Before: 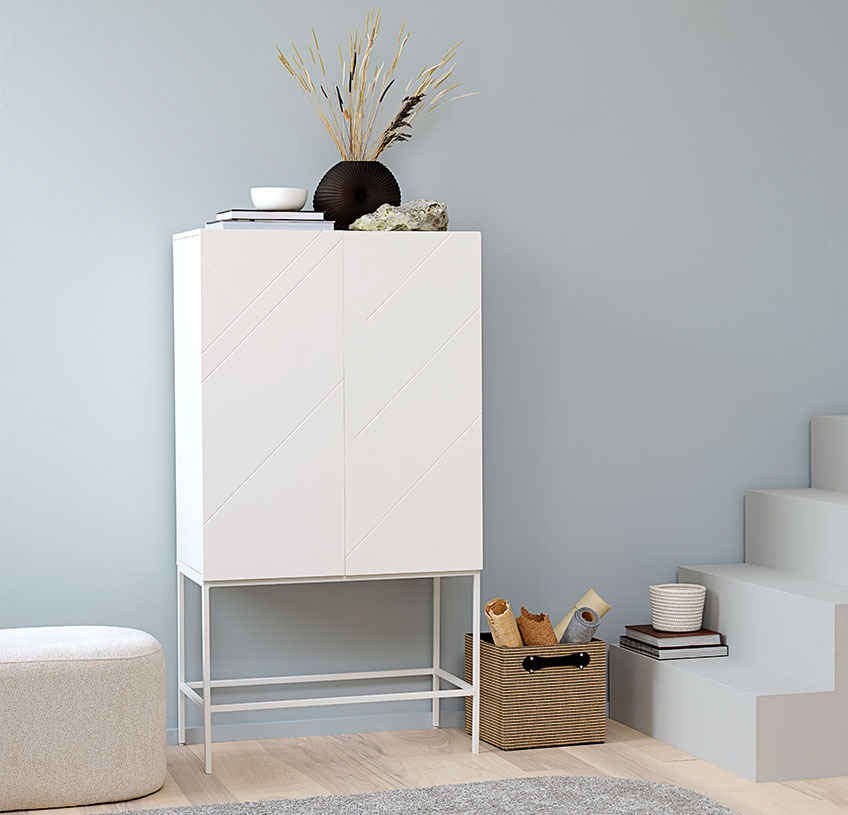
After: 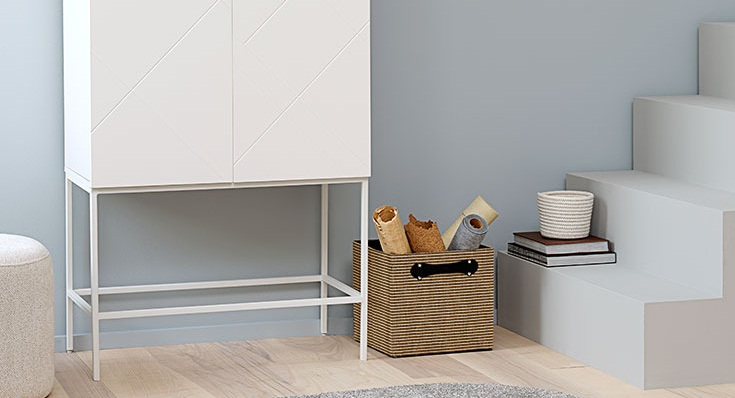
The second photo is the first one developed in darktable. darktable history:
crop and rotate: left 13.32%, top 48.264%, bottom 2.787%
